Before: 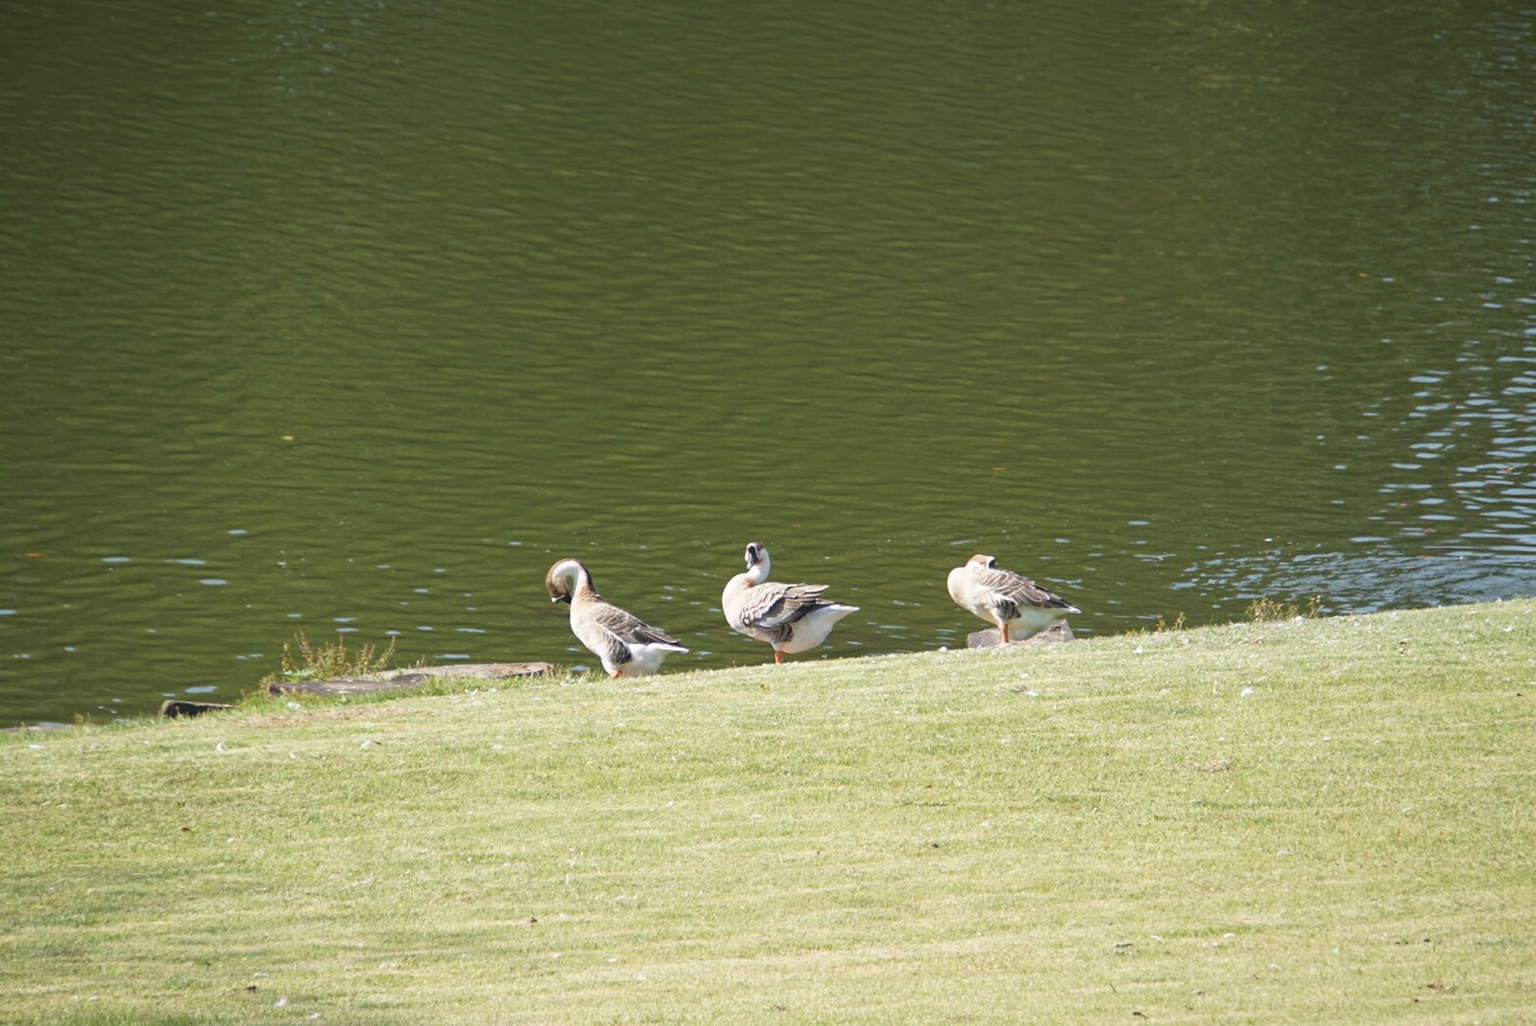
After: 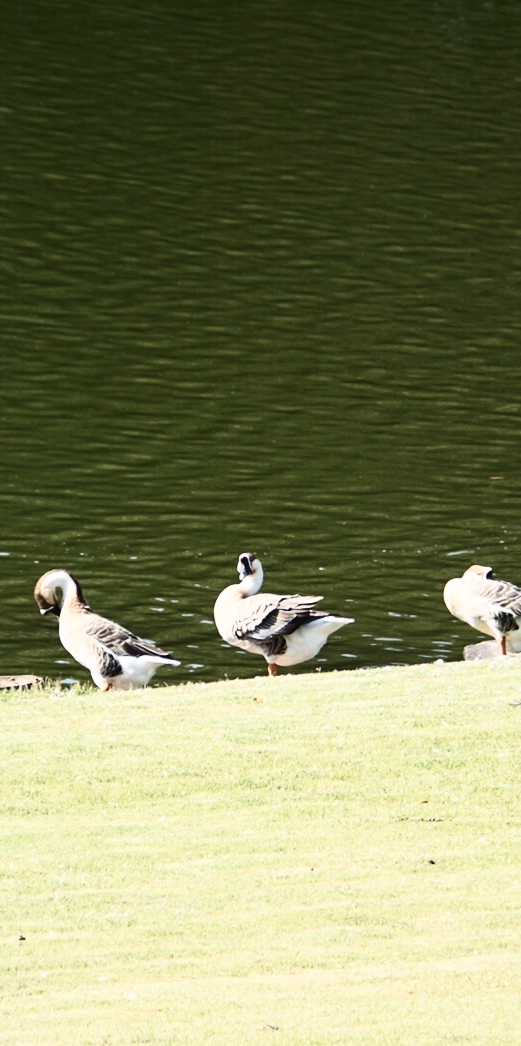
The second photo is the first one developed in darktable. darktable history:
contrast brightness saturation: contrast 0.5, saturation -0.1
crop: left 33.36%, right 33.36%
